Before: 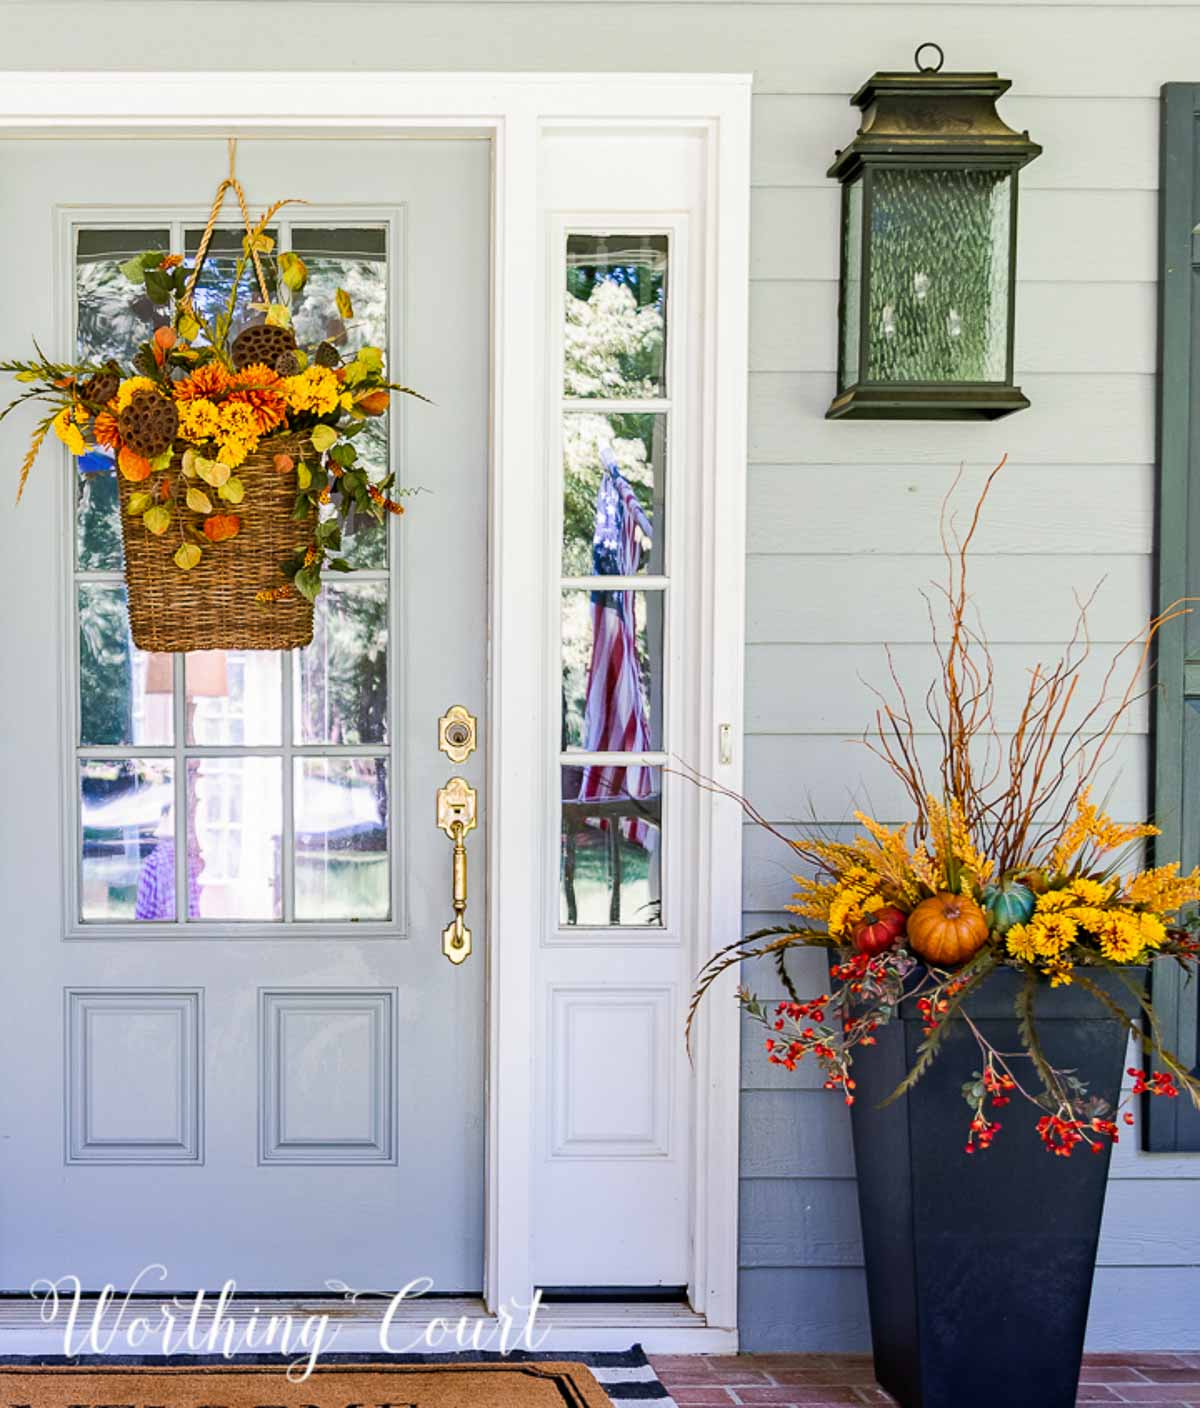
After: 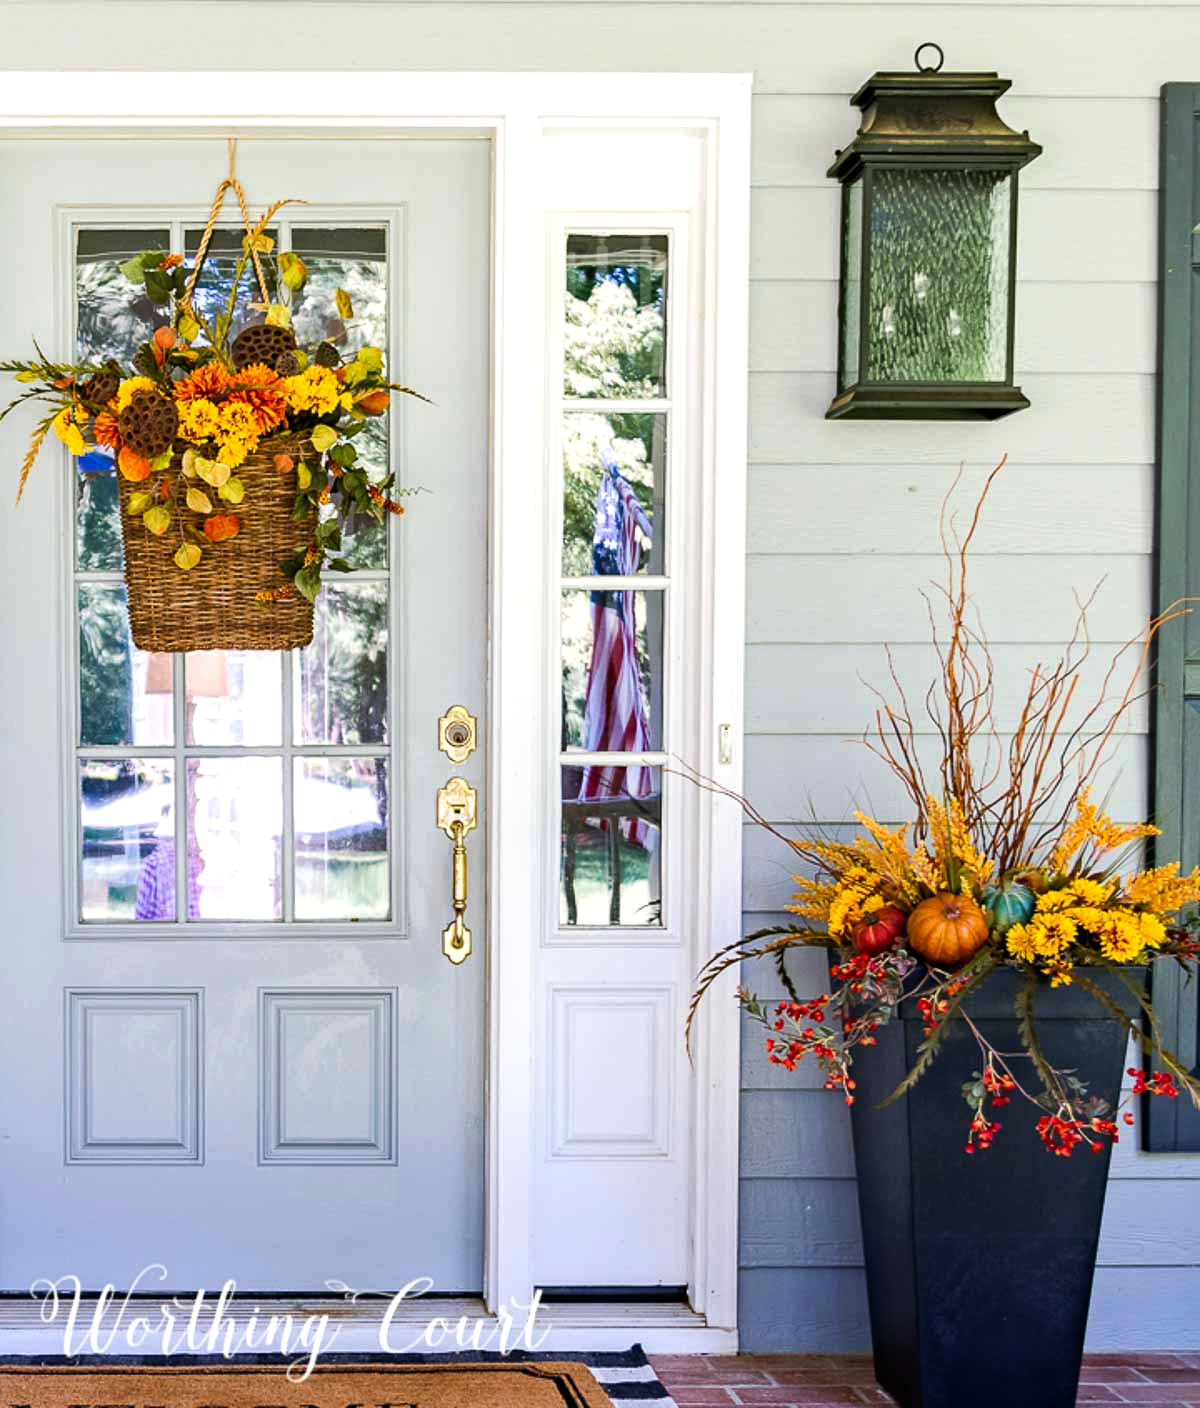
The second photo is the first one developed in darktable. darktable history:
contrast brightness saturation: saturation -0.05
color balance: contrast 10%
